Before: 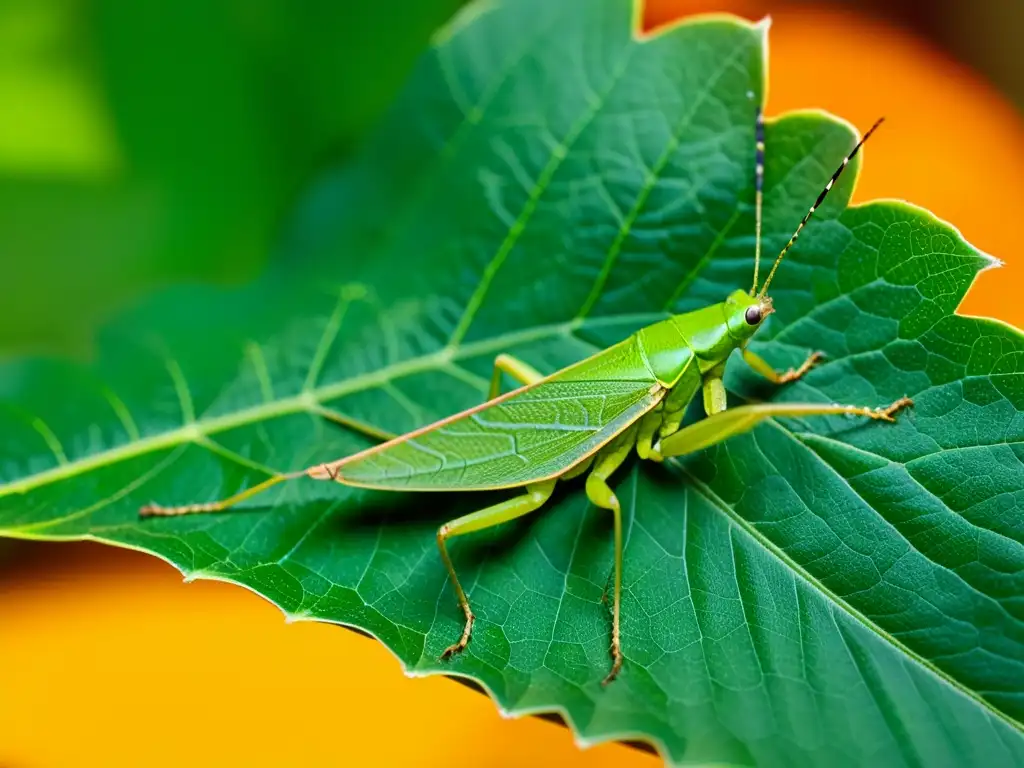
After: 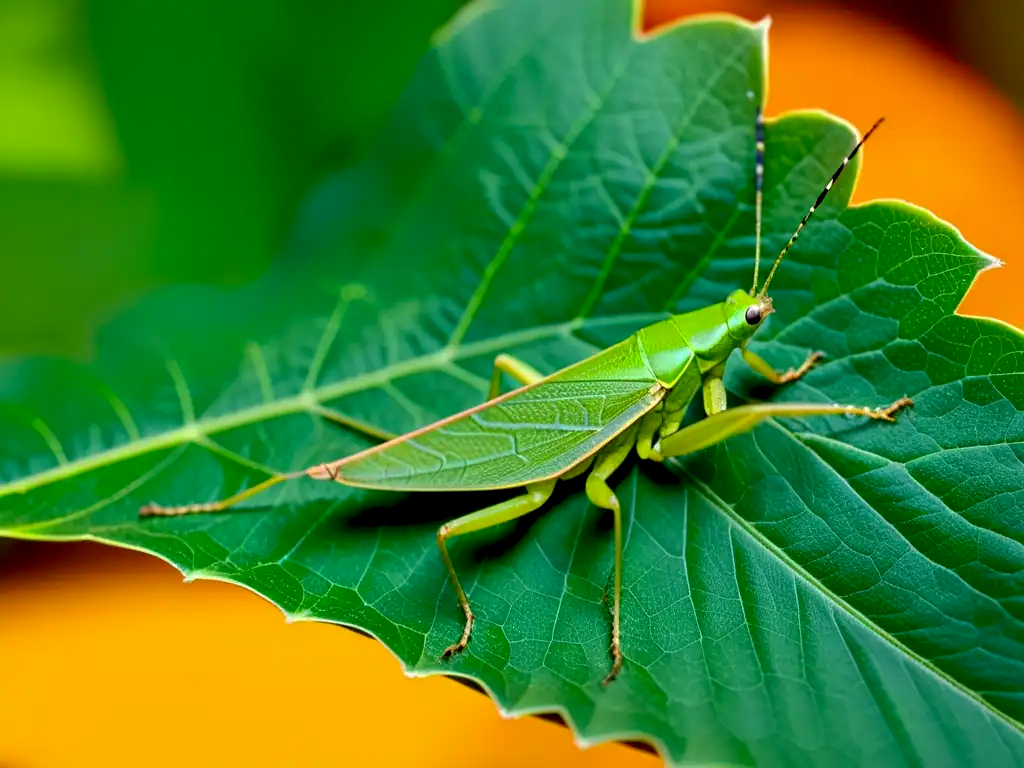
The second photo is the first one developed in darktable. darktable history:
base curve: curves: ch0 [(0, 0) (0.74, 0.67) (1, 1)], preserve colors none
exposure: black level correction 0.009, exposure 0.114 EV, compensate exposure bias true, compensate highlight preservation false
